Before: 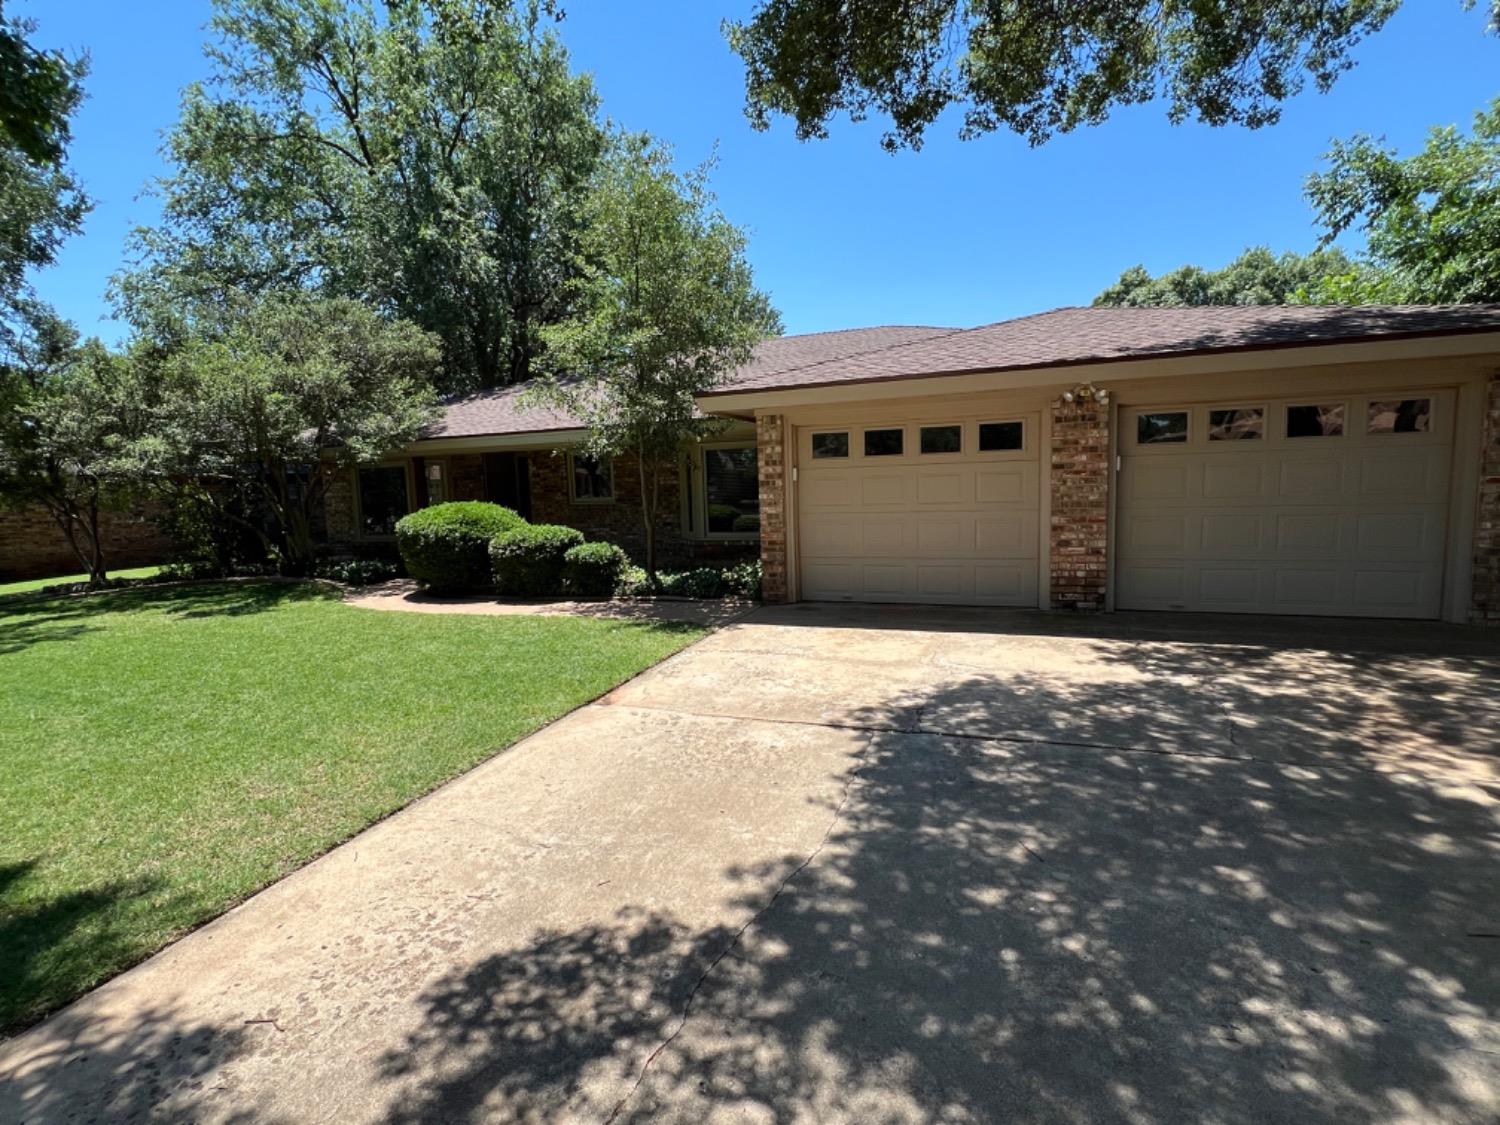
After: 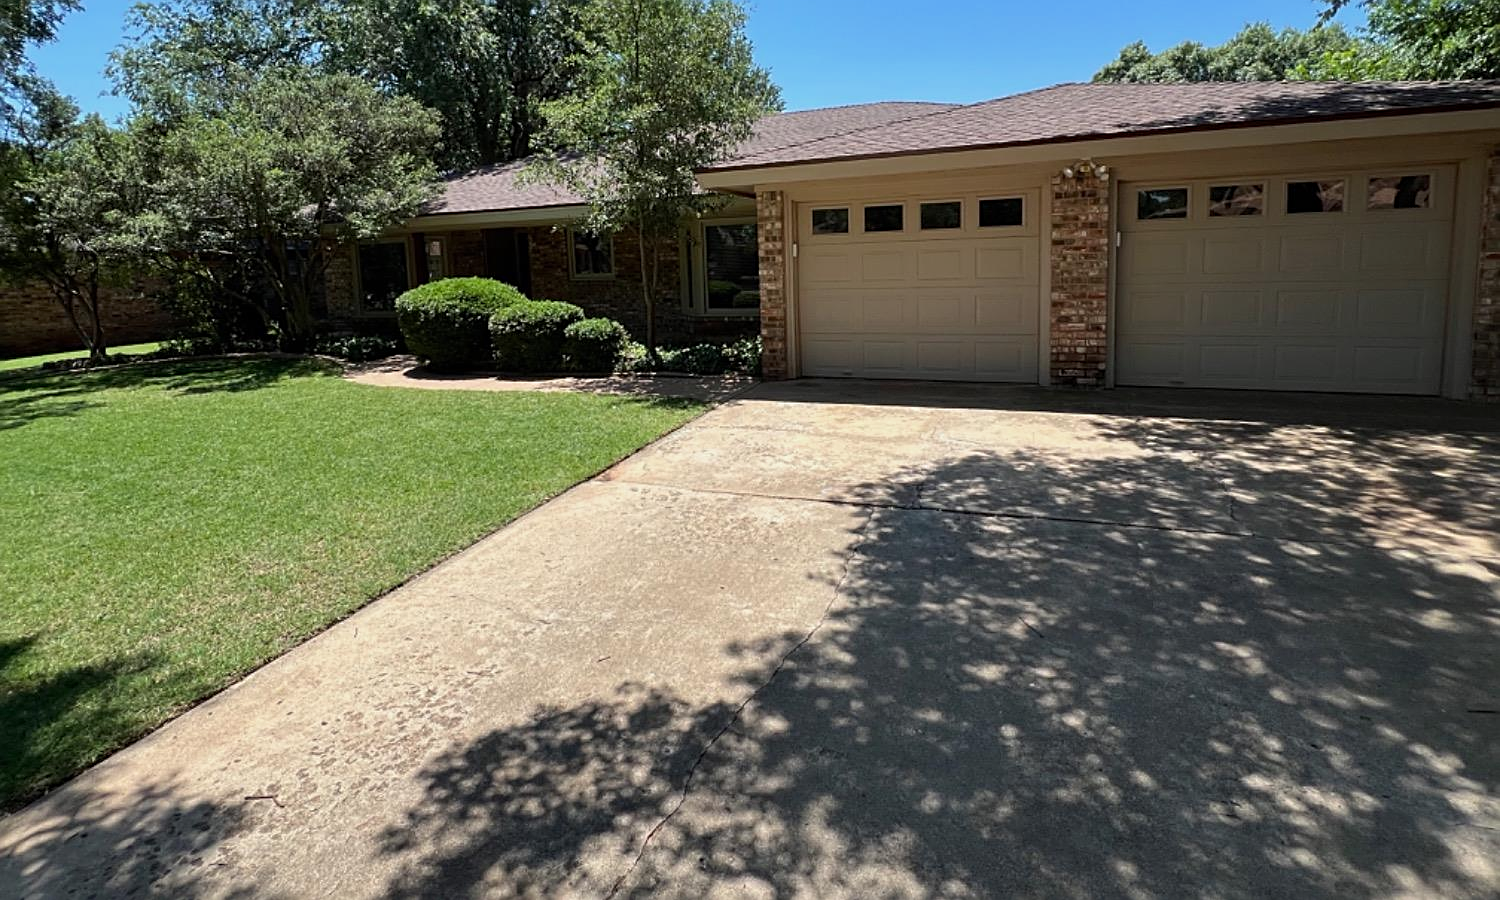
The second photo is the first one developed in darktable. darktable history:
crop and rotate: top 19.998%
sharpen: on, module defaults
exposure: exposure -0.157 EV, compensate highlight preservation false
